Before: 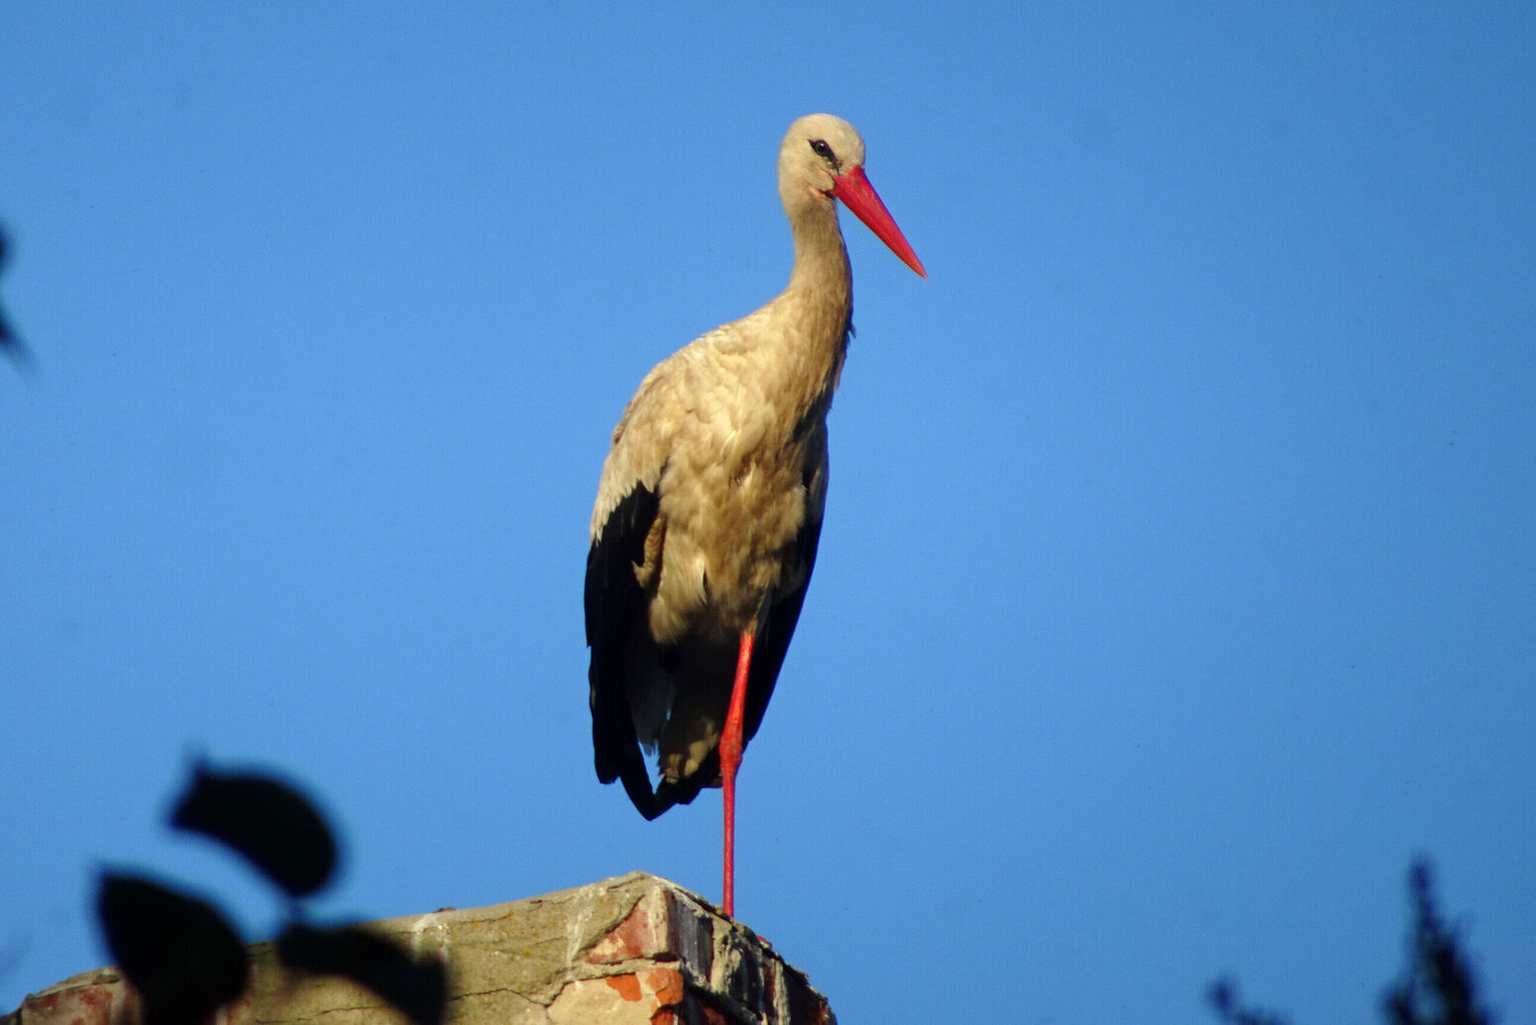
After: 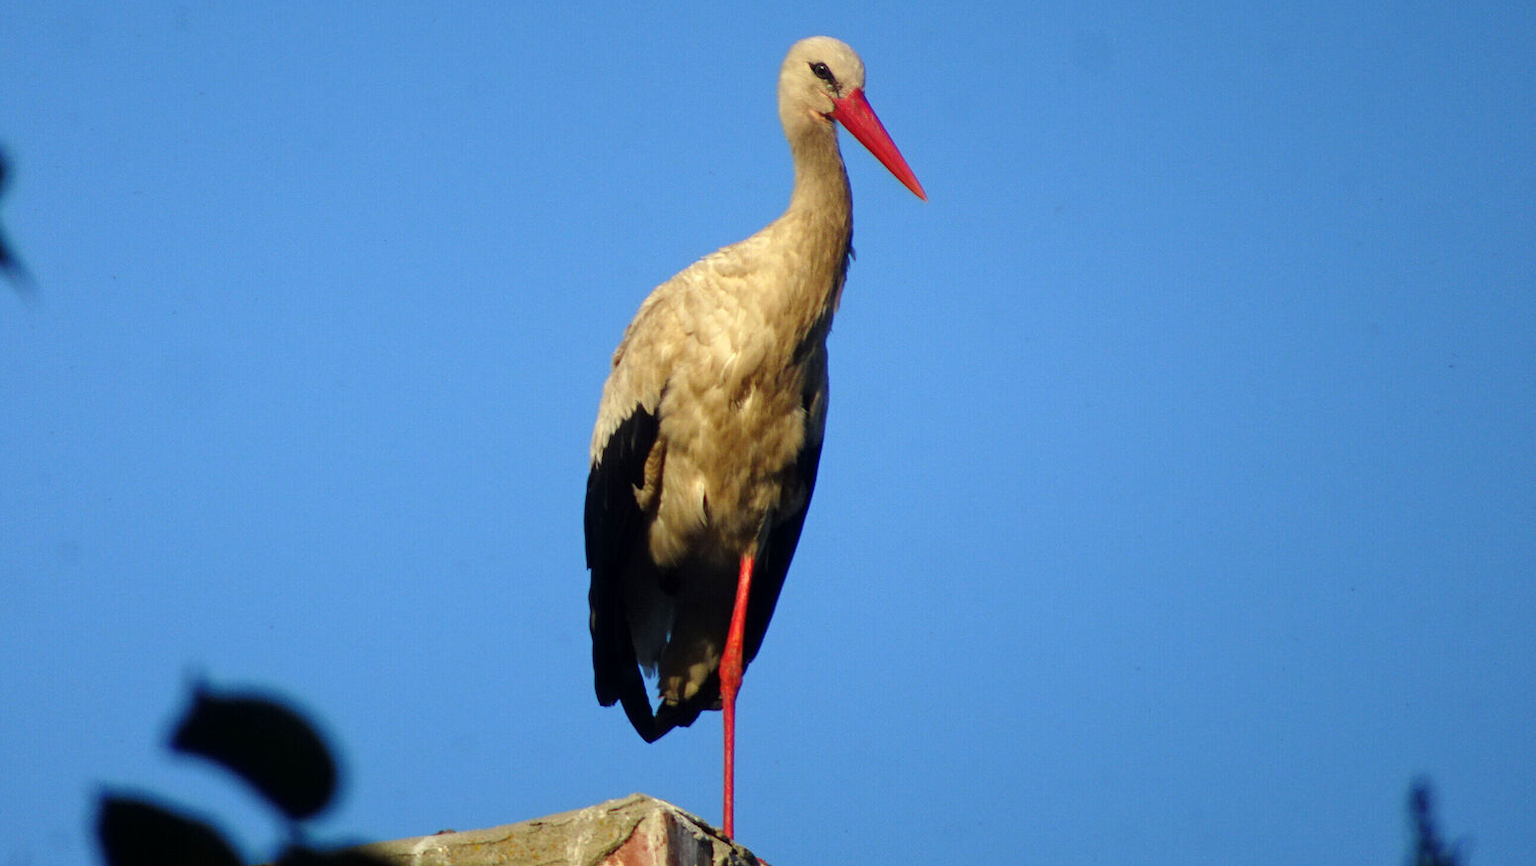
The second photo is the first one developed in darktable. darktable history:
crop: top 7.616%, bottom 7.85%
